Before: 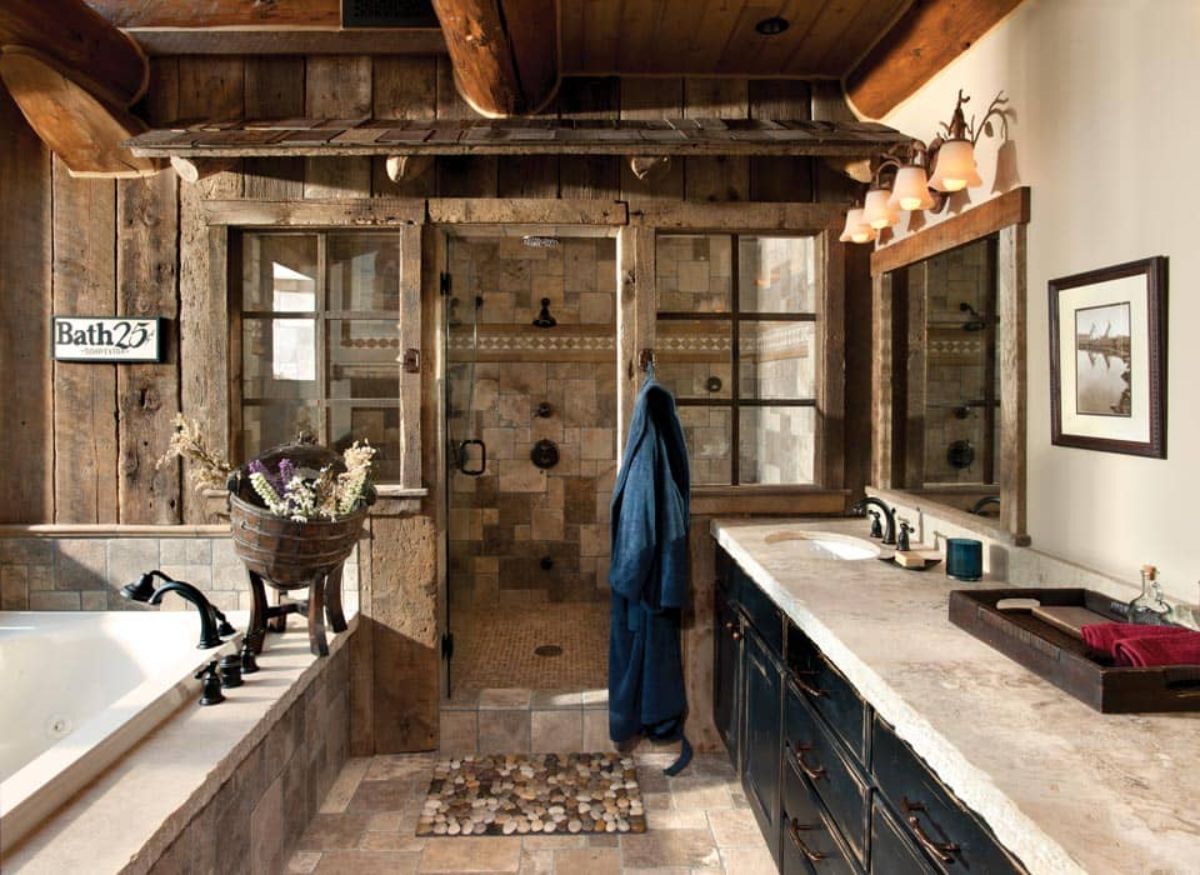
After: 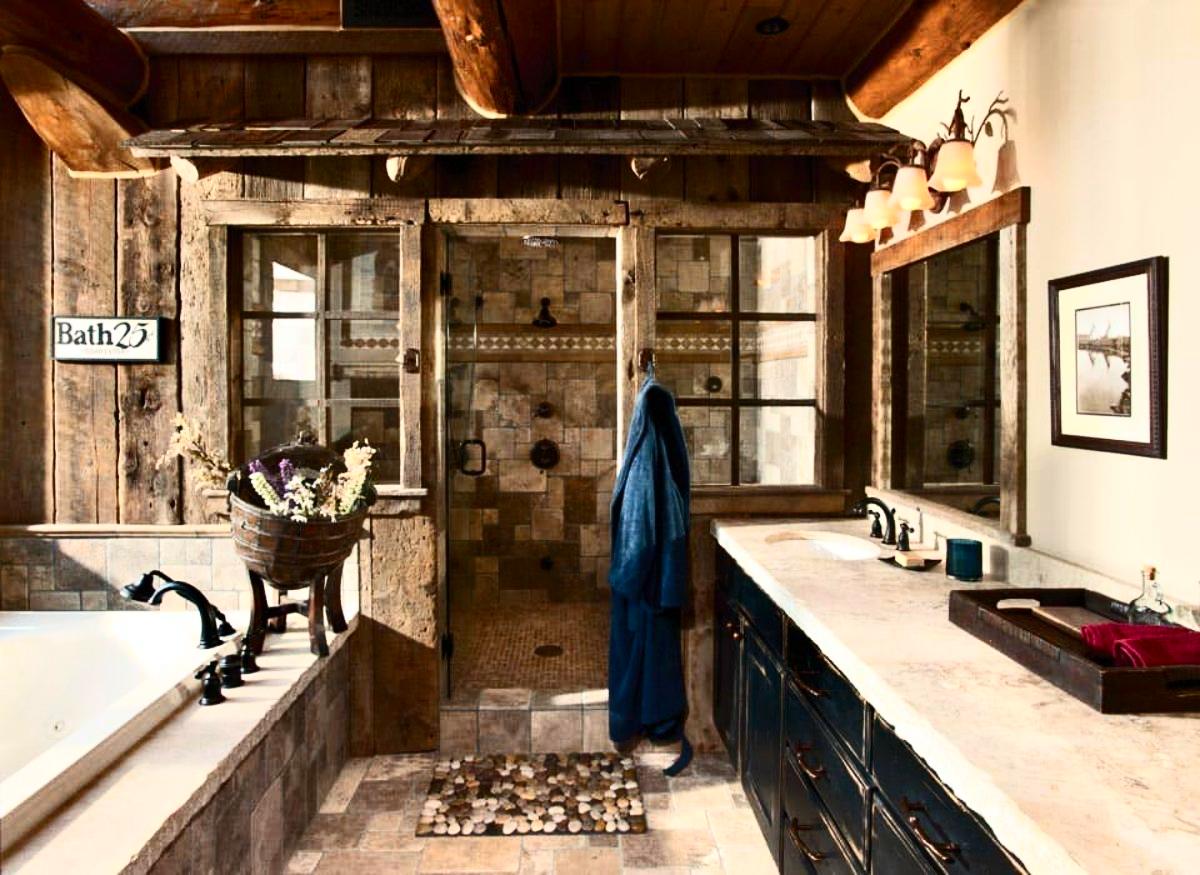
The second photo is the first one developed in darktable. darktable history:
contrast brightness saturation: contrast 0.402, brightness 0.114, saturation 0.214
